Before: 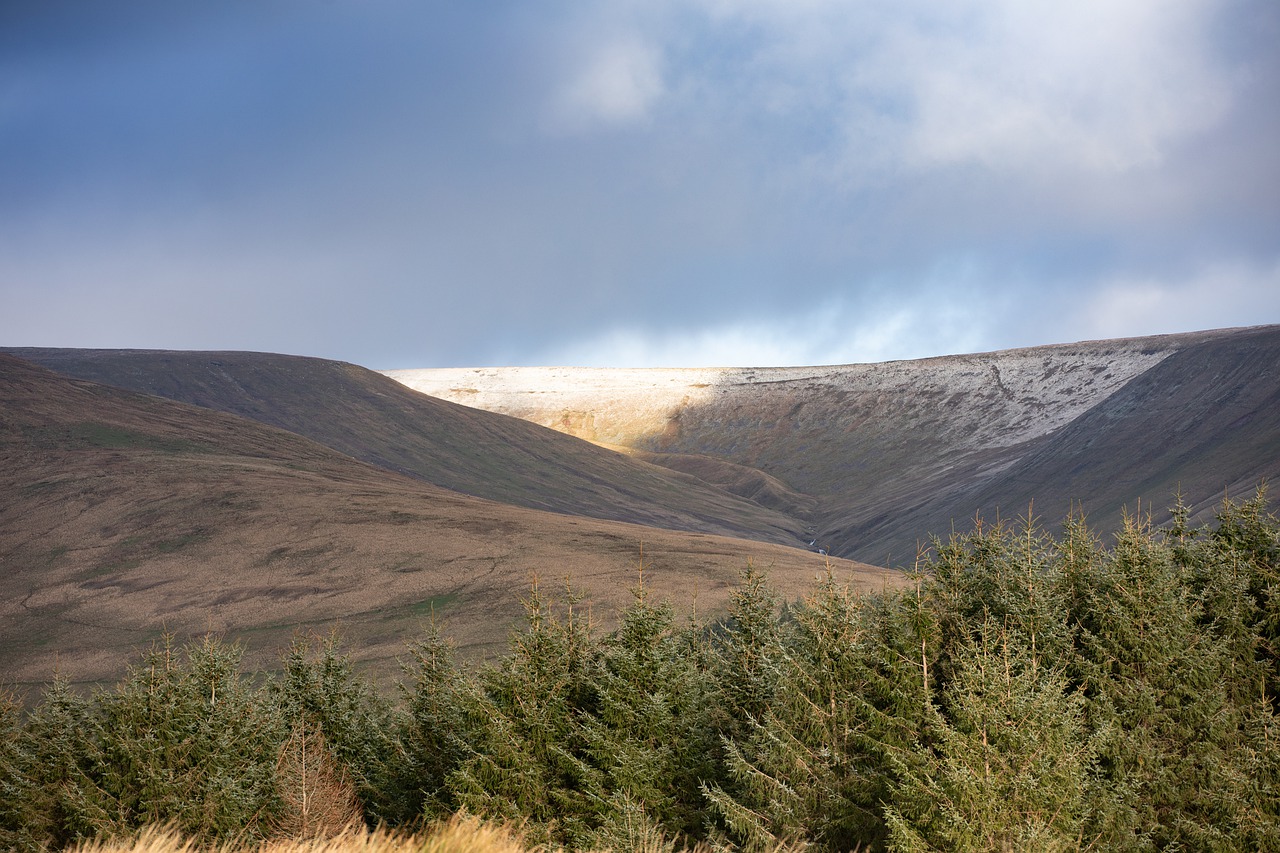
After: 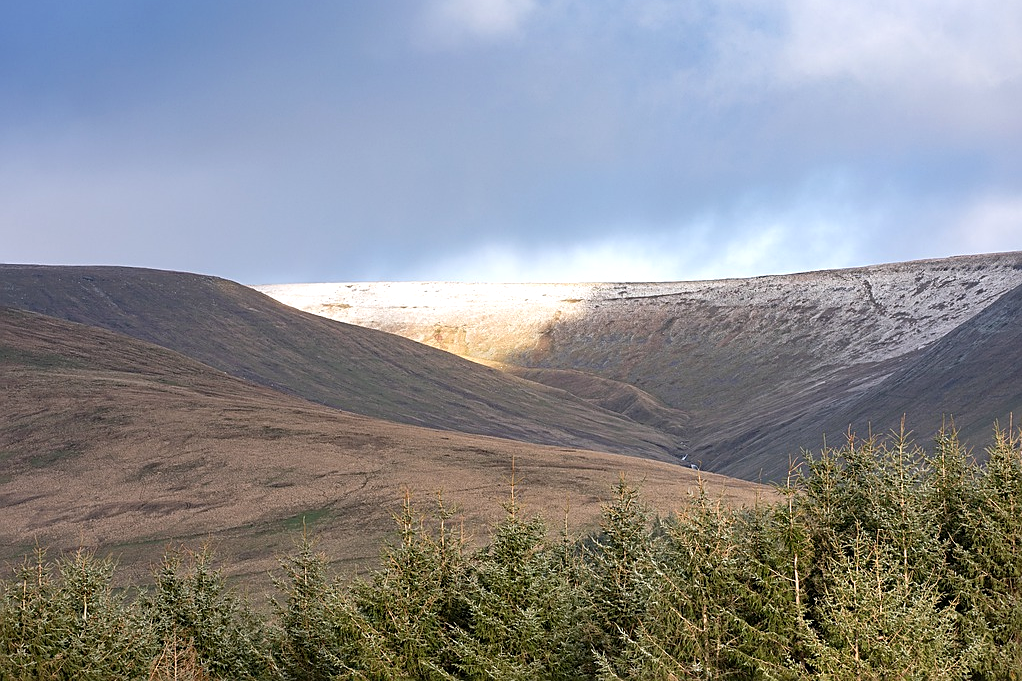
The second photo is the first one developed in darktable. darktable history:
crop and rotate: left 10.071%, top 10.071%, right 10.02%, bottom 10.02%
white balance: red 1.004, blue 1.024
sharpen: on, module defaults
exposure: exposure 0.197 EV, compensate highlight preservation false
